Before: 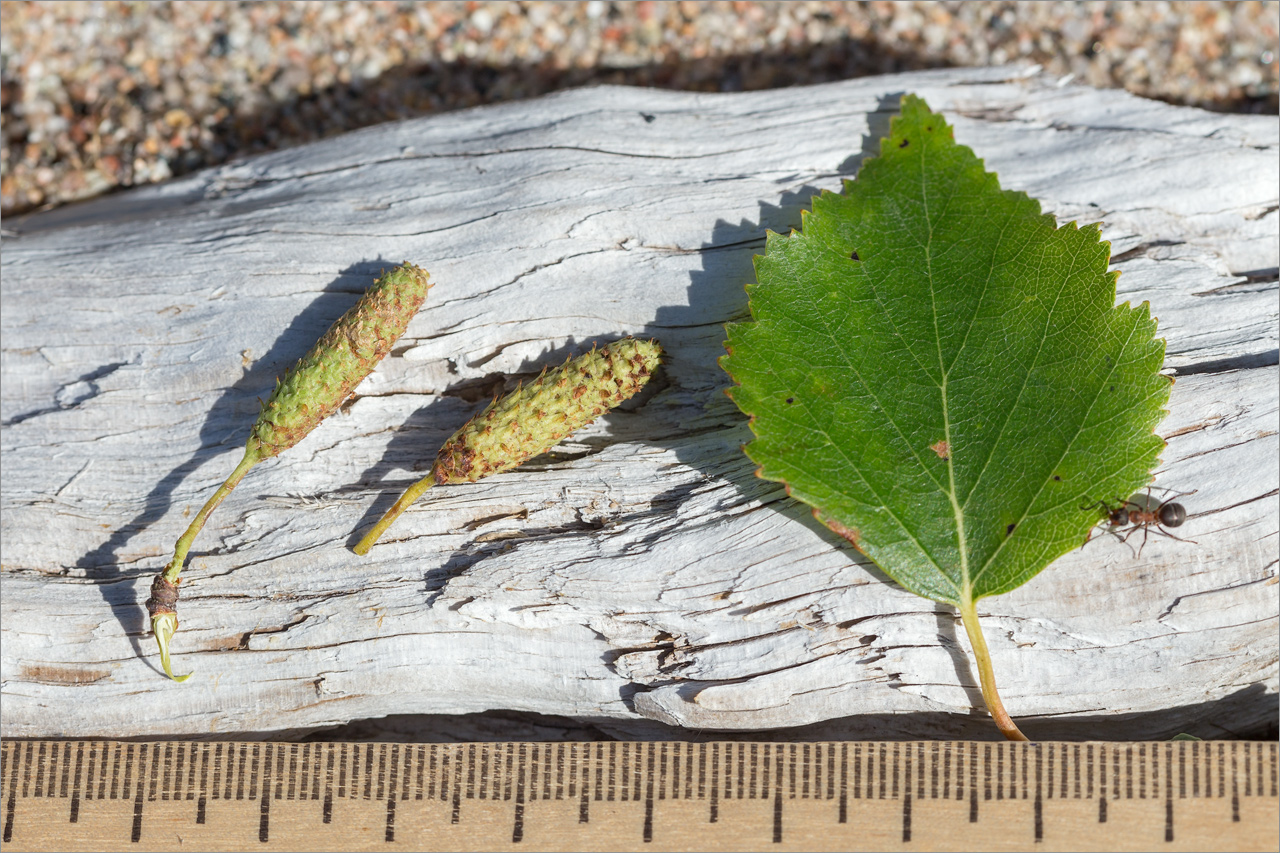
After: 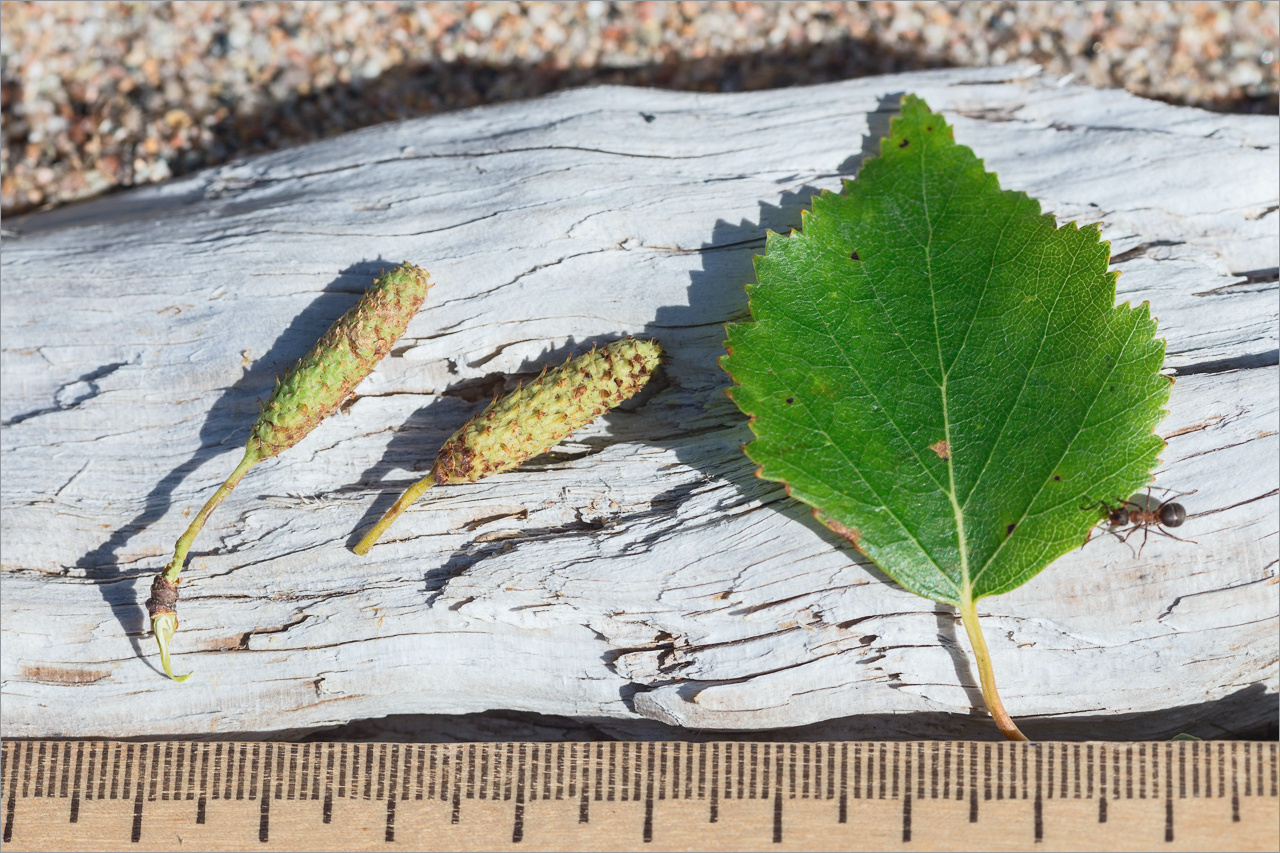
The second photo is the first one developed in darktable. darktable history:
tone curve: curves: ch0 [(0, 0.045) (0.155, 0.169) (0.46, 0.466) (0.751, 0.788) (1, 0.961)]; ch1 [(0, 0) (0.43, 0.408) (0.472, 0.469) (0.505, 0.503) (0.553, 0.555) (0.592, 0.581) (1, 1)]; ch2 [(0, 0) (0.505, 0.495) (0.579, 0.569) (1, 1)], color space Lab, independent channels, preserve colors none
